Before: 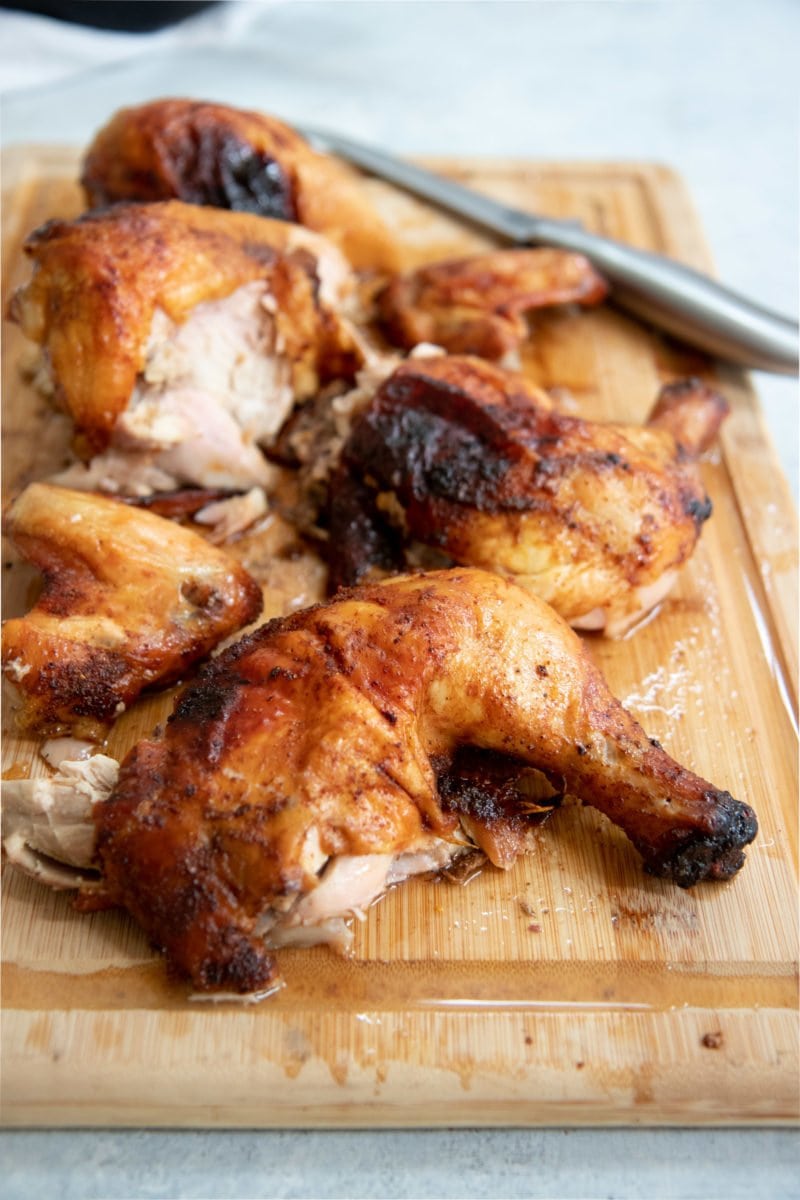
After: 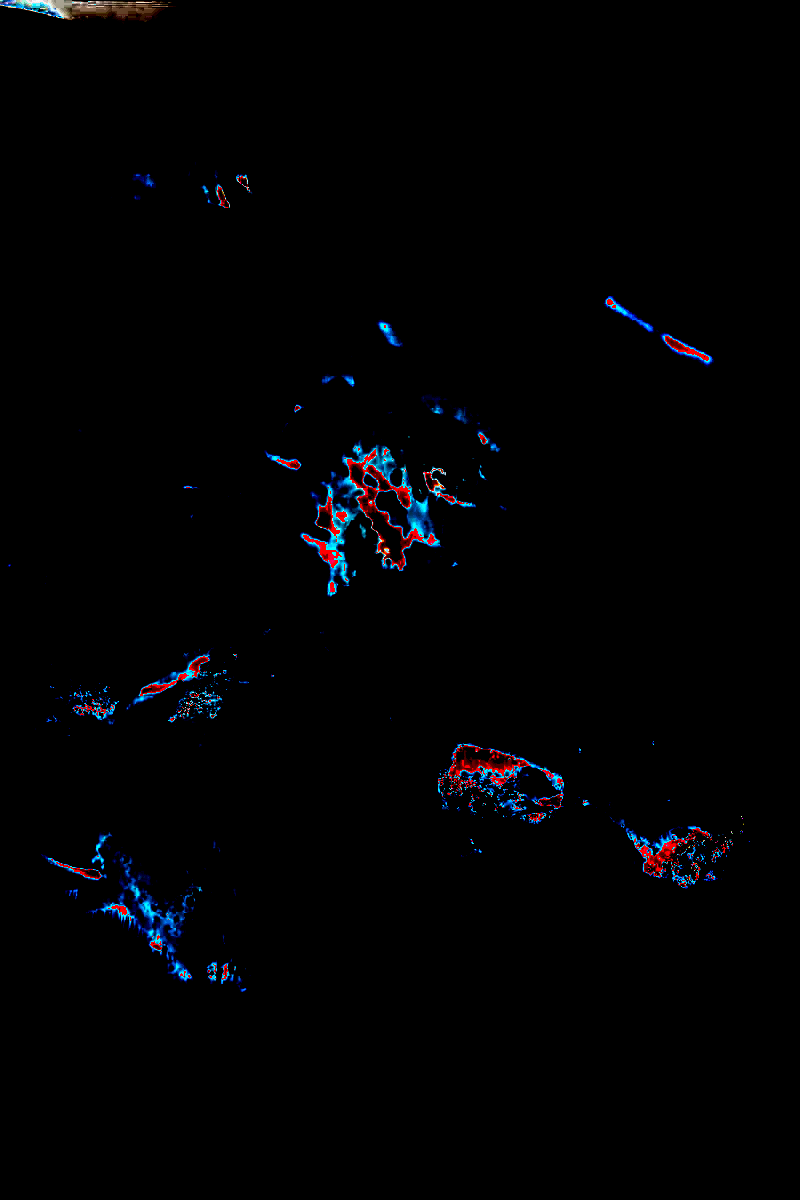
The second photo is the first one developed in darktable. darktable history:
exposure: exposure 8 EV, compensate highlight preservation false
color calibration: x 0.329, y 0.345, temperature 5633 K
shadows and highlights: shadows 49, highlights -41, soften with gaussian
tone curve: curves: ch0 [(0, 0.013) (0.181, 0.074) (0.337, 0.304) (0.498, 0.485) (0.78, 0.742) (0.993, 0.954)]; ch1 [(0, 0) (0.294, 0.184) (0.359, 0.34) (0.362, 0.35) (0.43, 0.41) (0.469, 0.463) (0.495, 0.502) (0.54, 0.563) (0.612, 0.641) (1, 1)]; ch2 [(0, 0) (0.44, 0.437) (0.495, 0.502) (0.524, 0.534) (0.557, 0.56) (0.634, 0.654) (0.728, 0.722) (1, 1)], color space Lab, independent channels, preserve colors none
